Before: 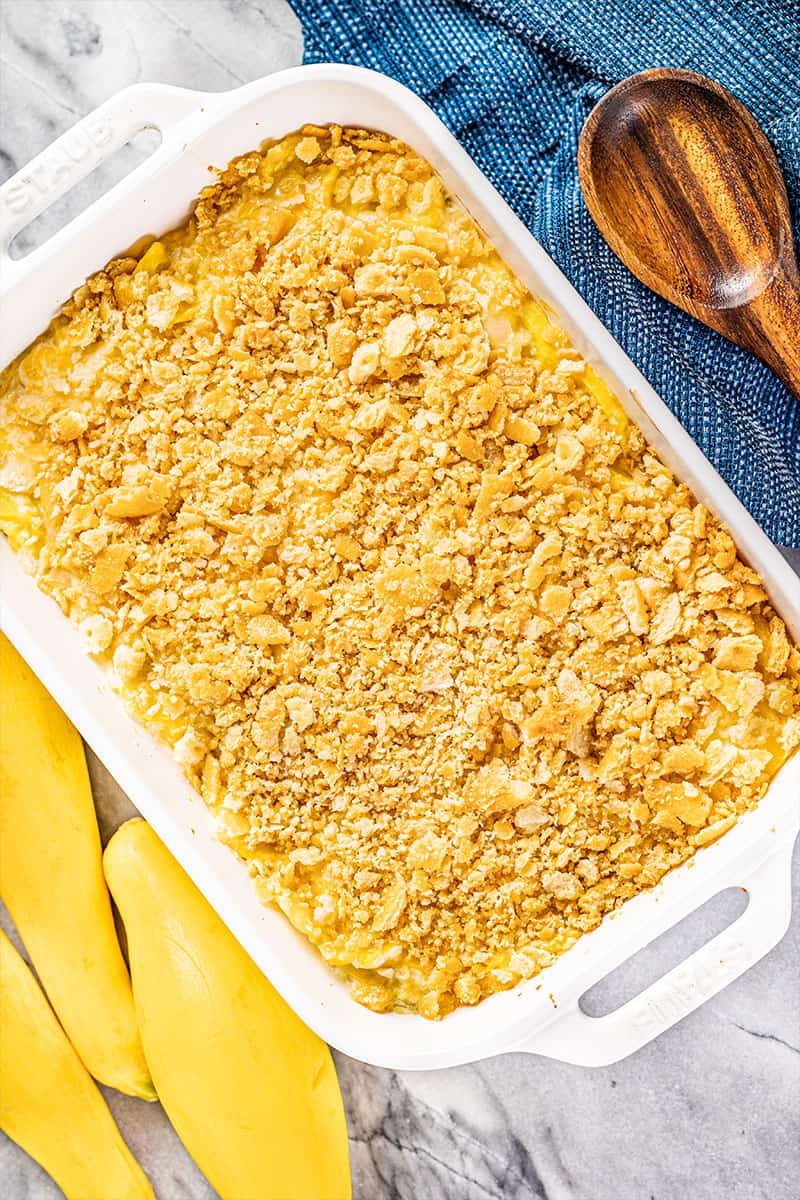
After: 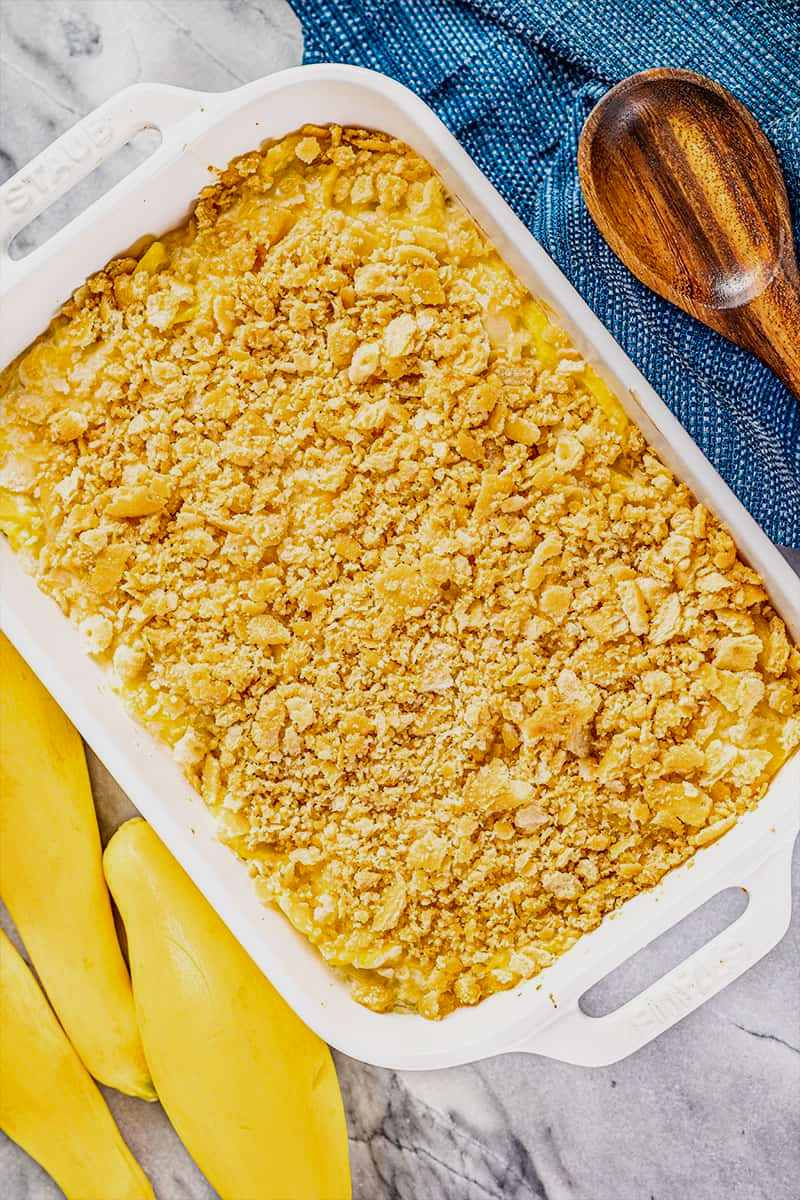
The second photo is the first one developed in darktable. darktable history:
contrast brightness saturation: contrast 0.147, brightness -0.013, saturation 0.105
tone equalizer: -8 EV 0.213 EV, -7 EV 0.414 EV, -6 EV 0.451 EV, -5 EV 0.249 EV, -3 EV -0.284 EV, -2 EV -0.446 EV, -1 EV -0.417 EV, +0 EV -0.271 EV, edges refinement/feathering 500, mask exposure compensation -1.57 EV, preserve details guided filter
